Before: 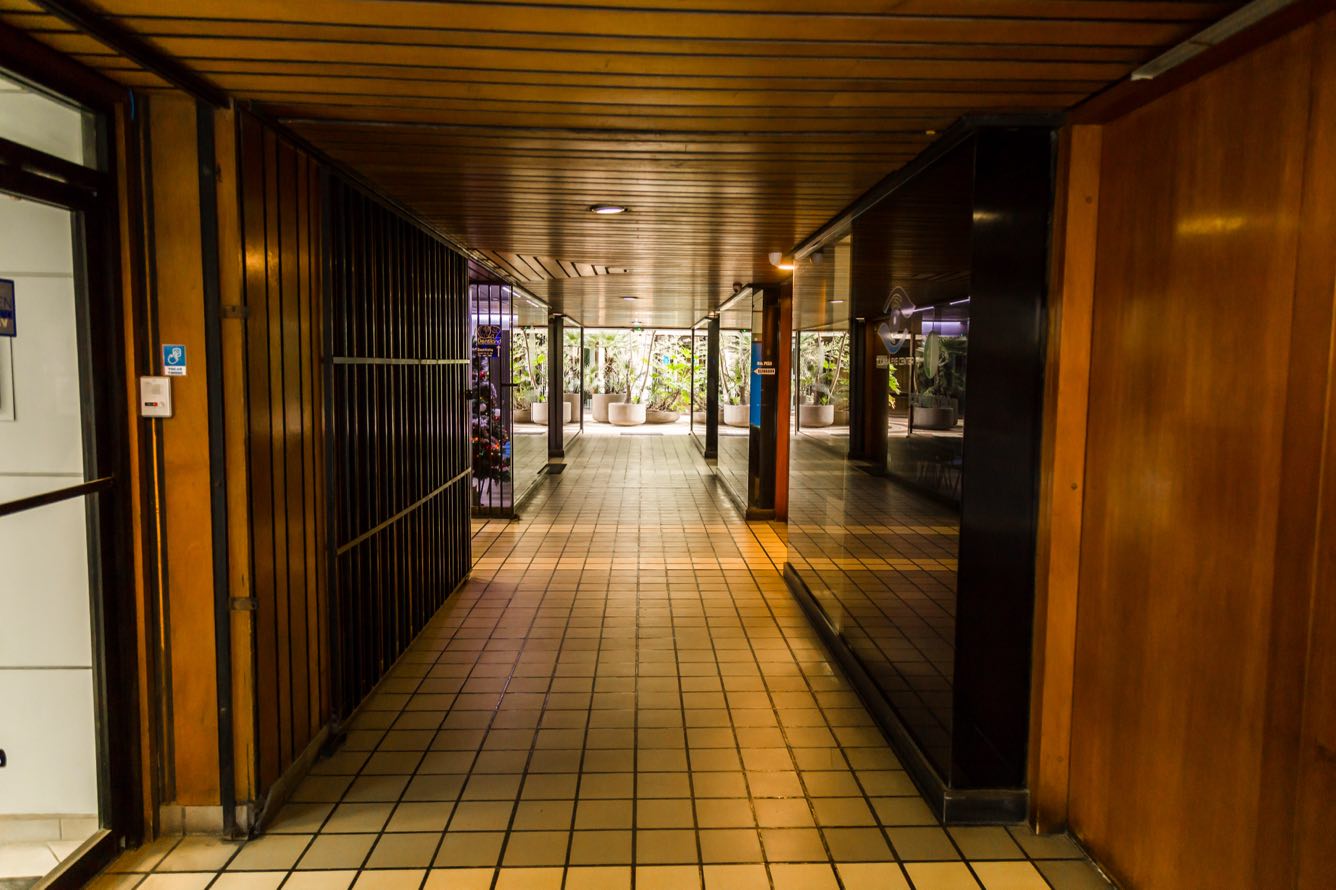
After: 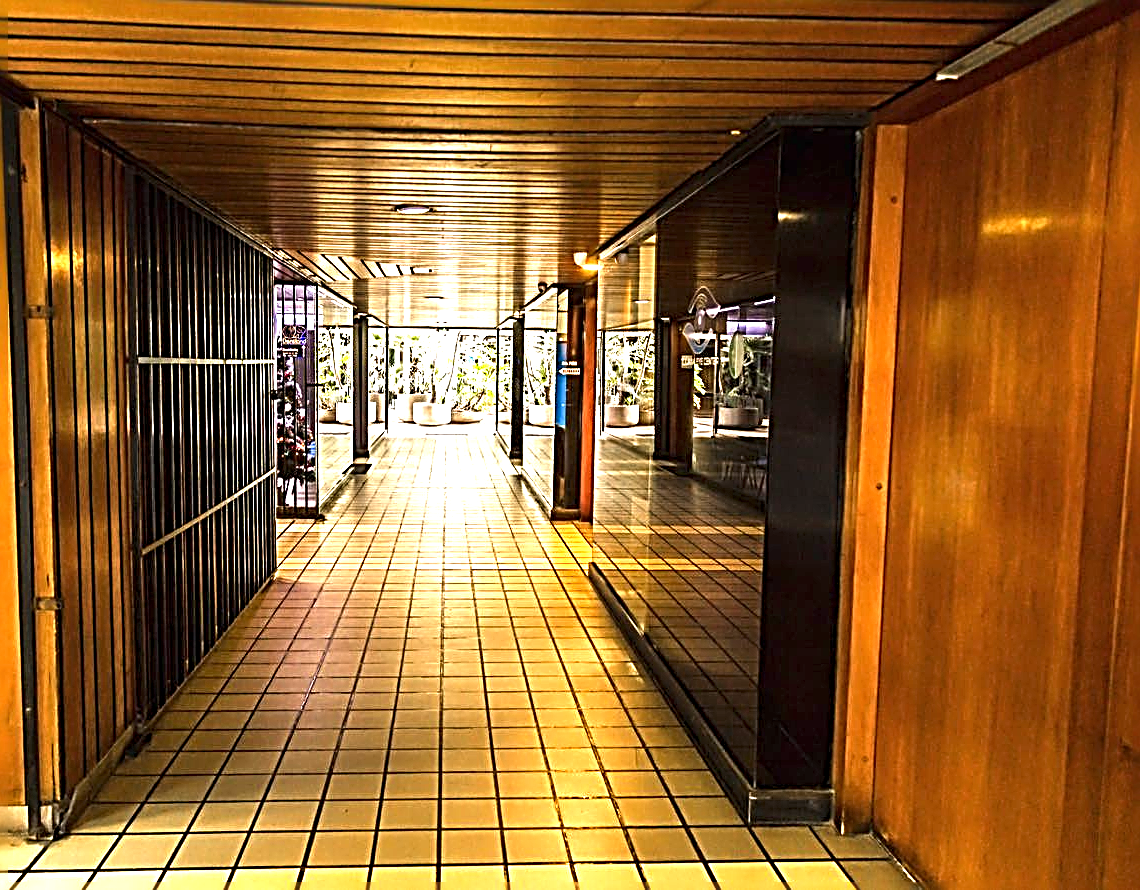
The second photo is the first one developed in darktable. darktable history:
crop and rotate: left 14.647%
color correction: highlights a* 0.054, highlights b* -0.801
exposure: black level correction 0, exposure 1.479 EV, compensate highlight preservation false
sharpen: radius 3.176, amount 1.745
